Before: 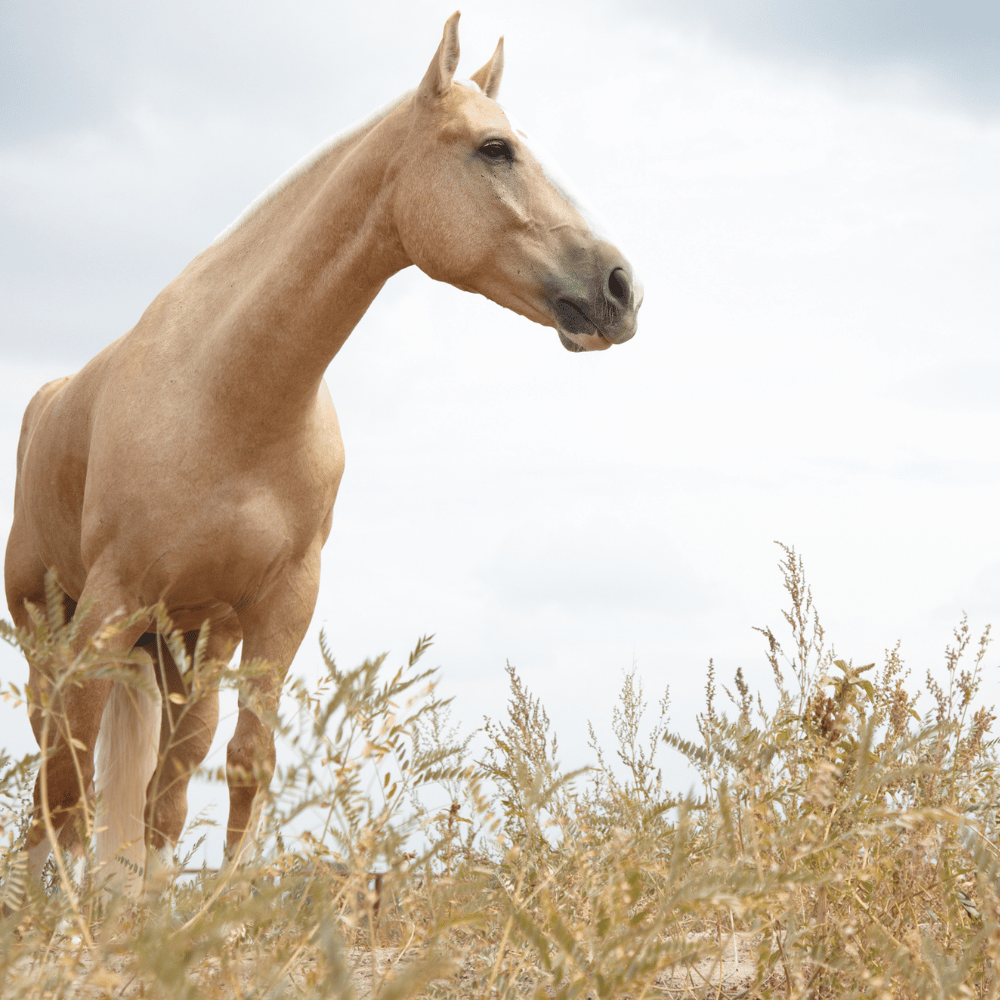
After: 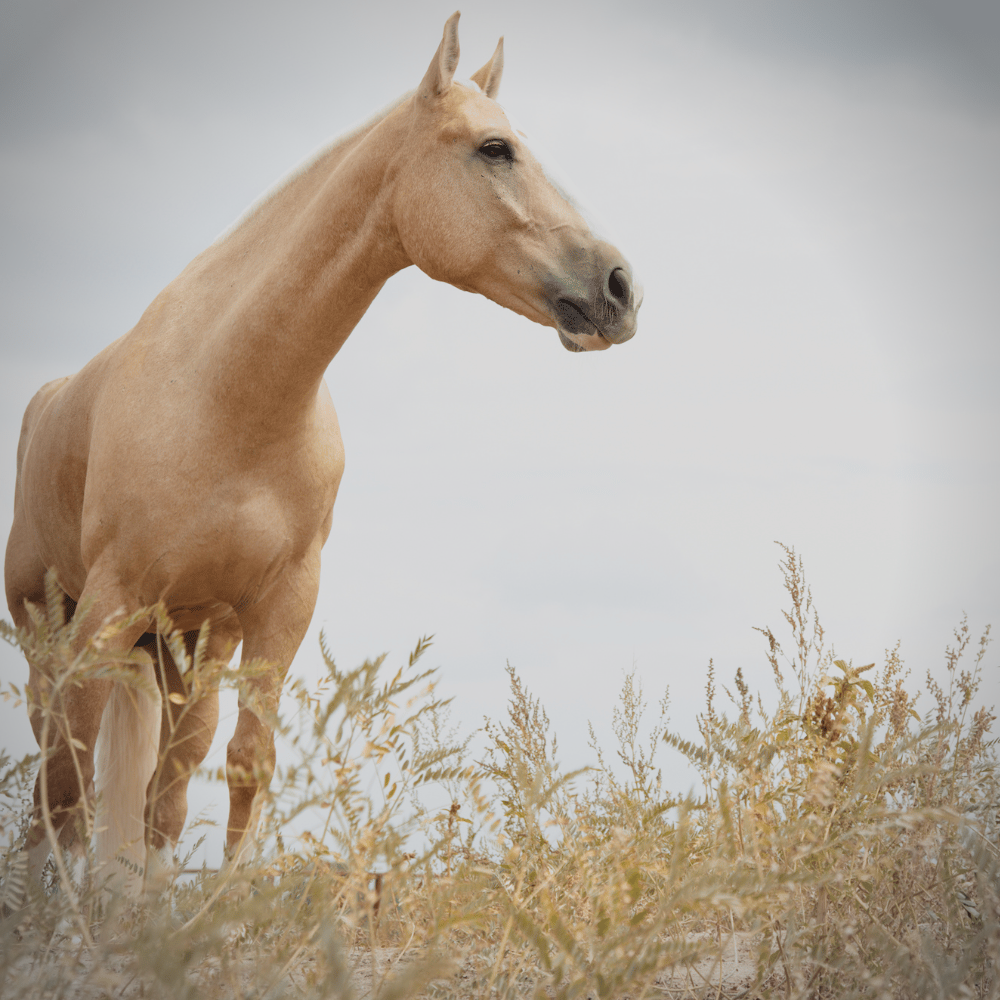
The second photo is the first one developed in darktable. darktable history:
vignetting: automatic ratio true
filmic rgb: middle gray luminance 18.42%, black relative exposure -9 EV, white relative exposure 3.75 EV, threshold 6 EV, target black luminance 0%, hardness 4.85, latitude 67.35%, contrast 0.955, highlights saturation mix 20%, shadows ↔ highlights balance 21.36%, add noise in highlights 0, preserve chrominance luminance Y, color science v3 (2019), use custom middle-gray values true, iterations of high-quality reconstruction 0, contrast in highlights soft, enable highlight reconstruction true
